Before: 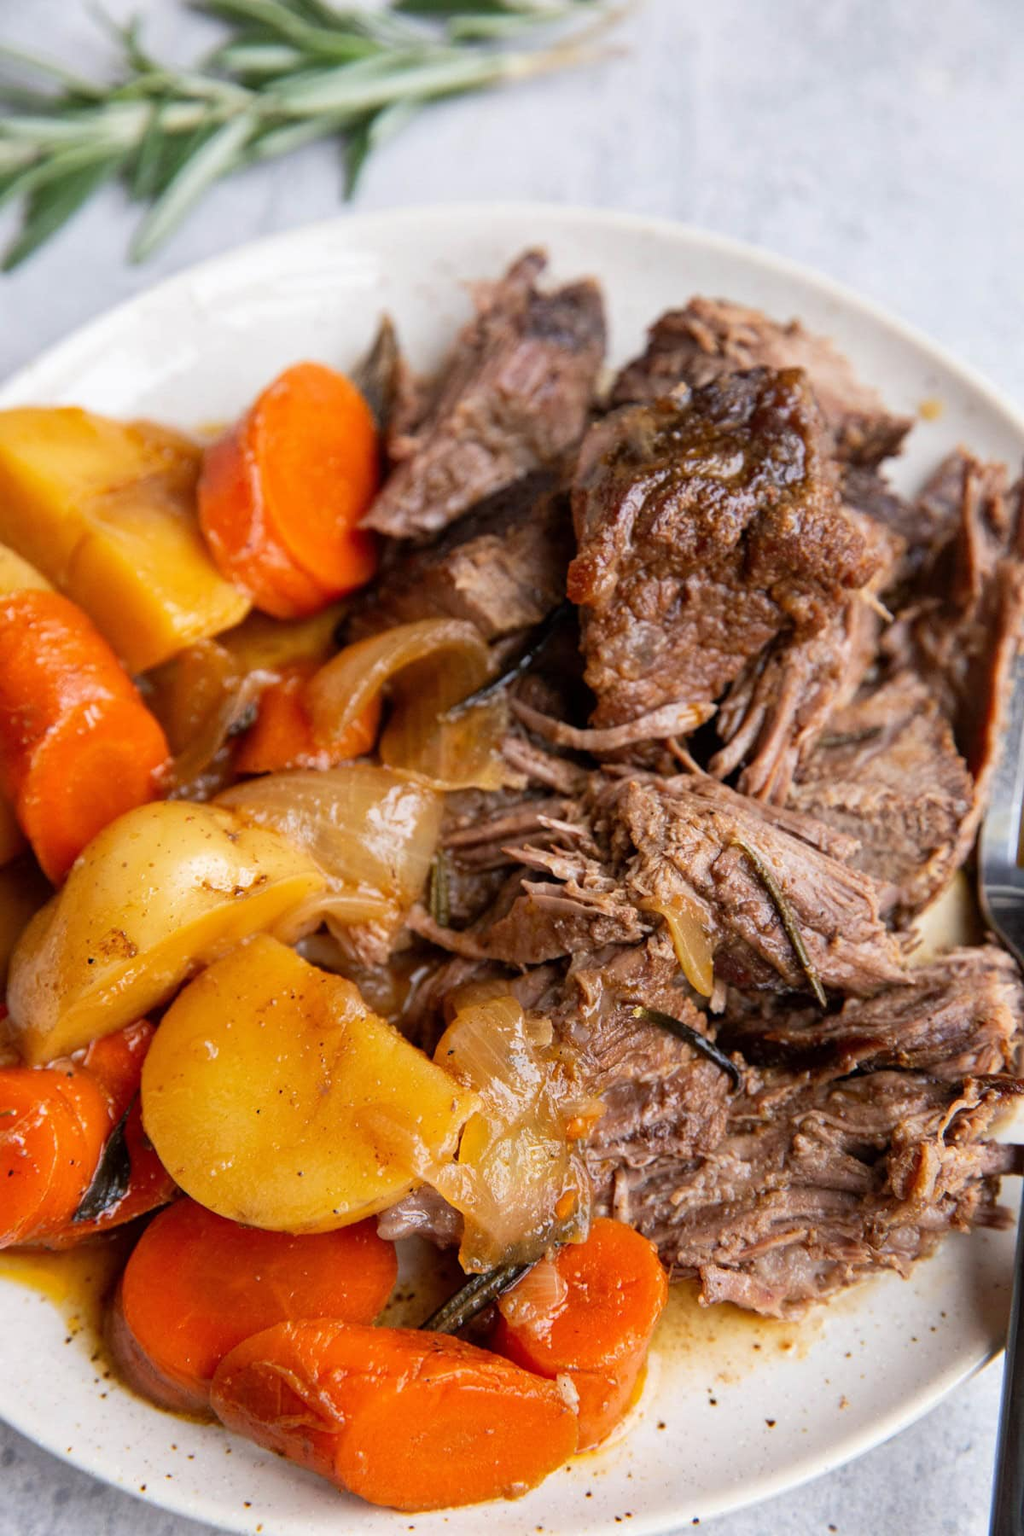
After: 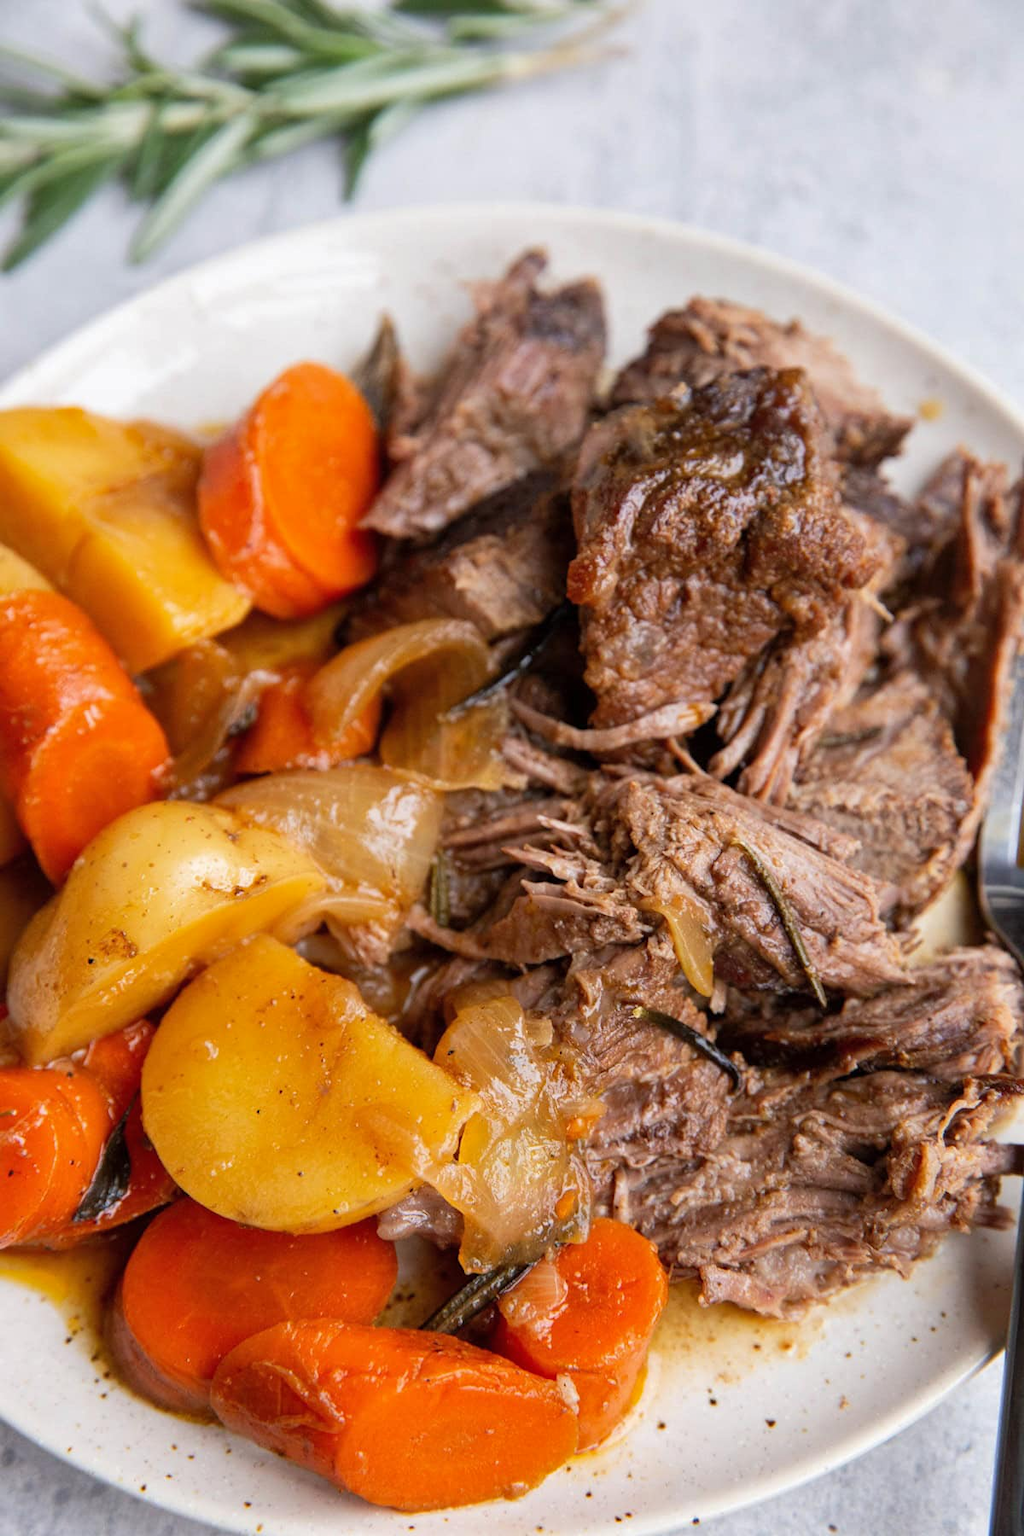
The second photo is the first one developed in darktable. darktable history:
shadows and highlights: shadows 25.02, highlights -23.81
